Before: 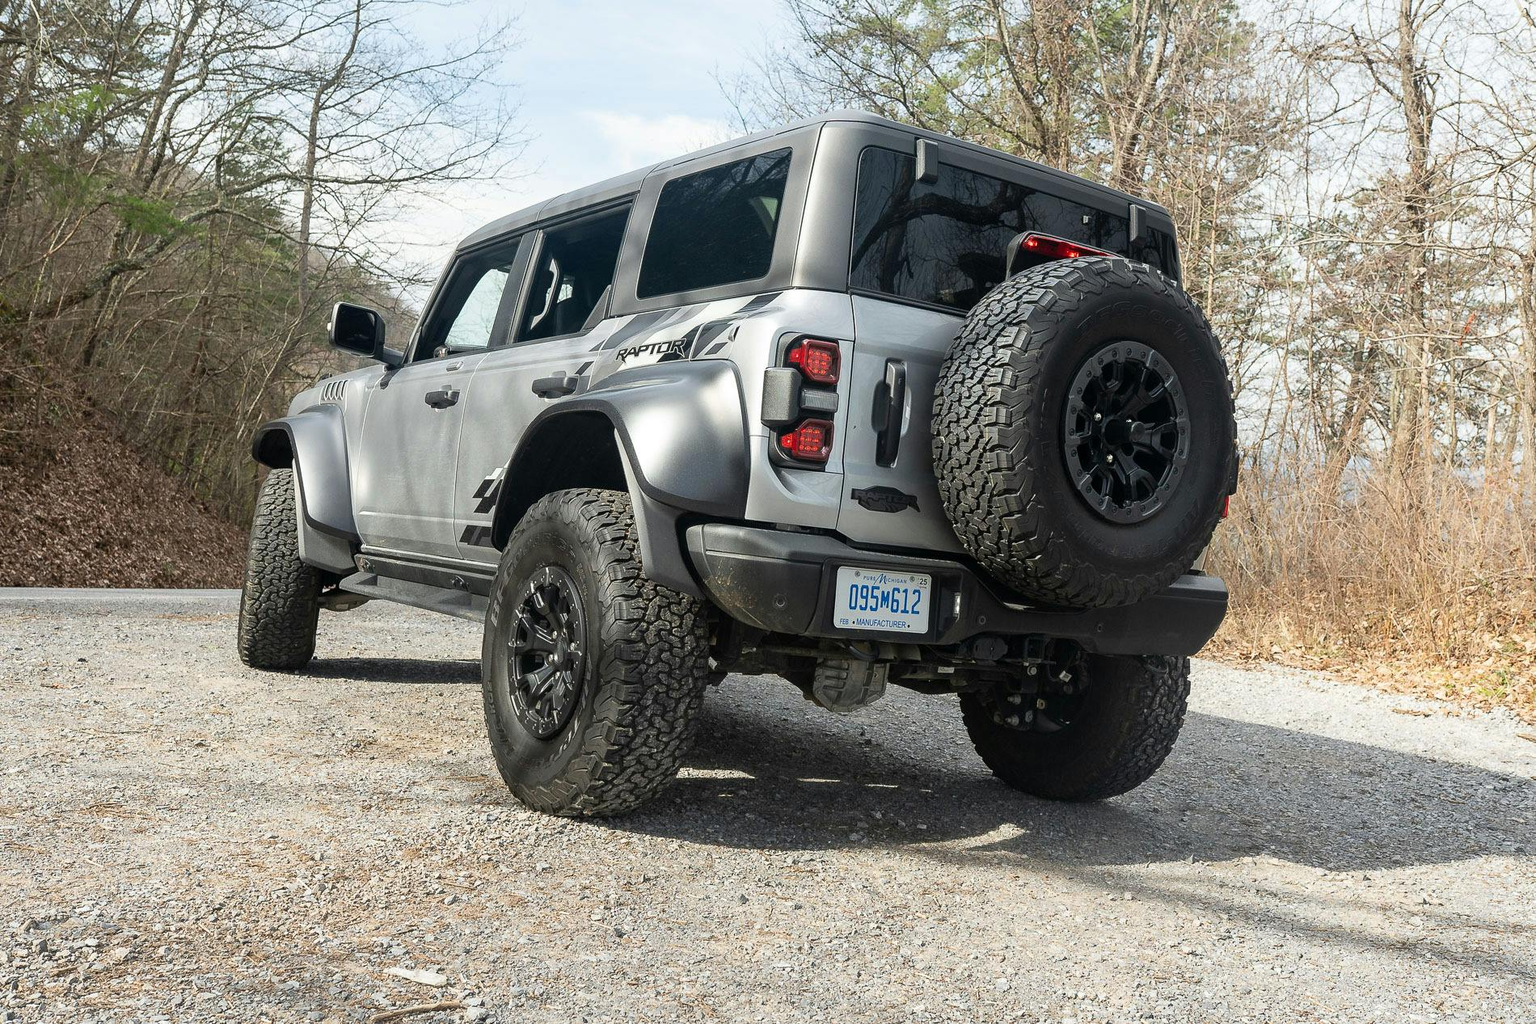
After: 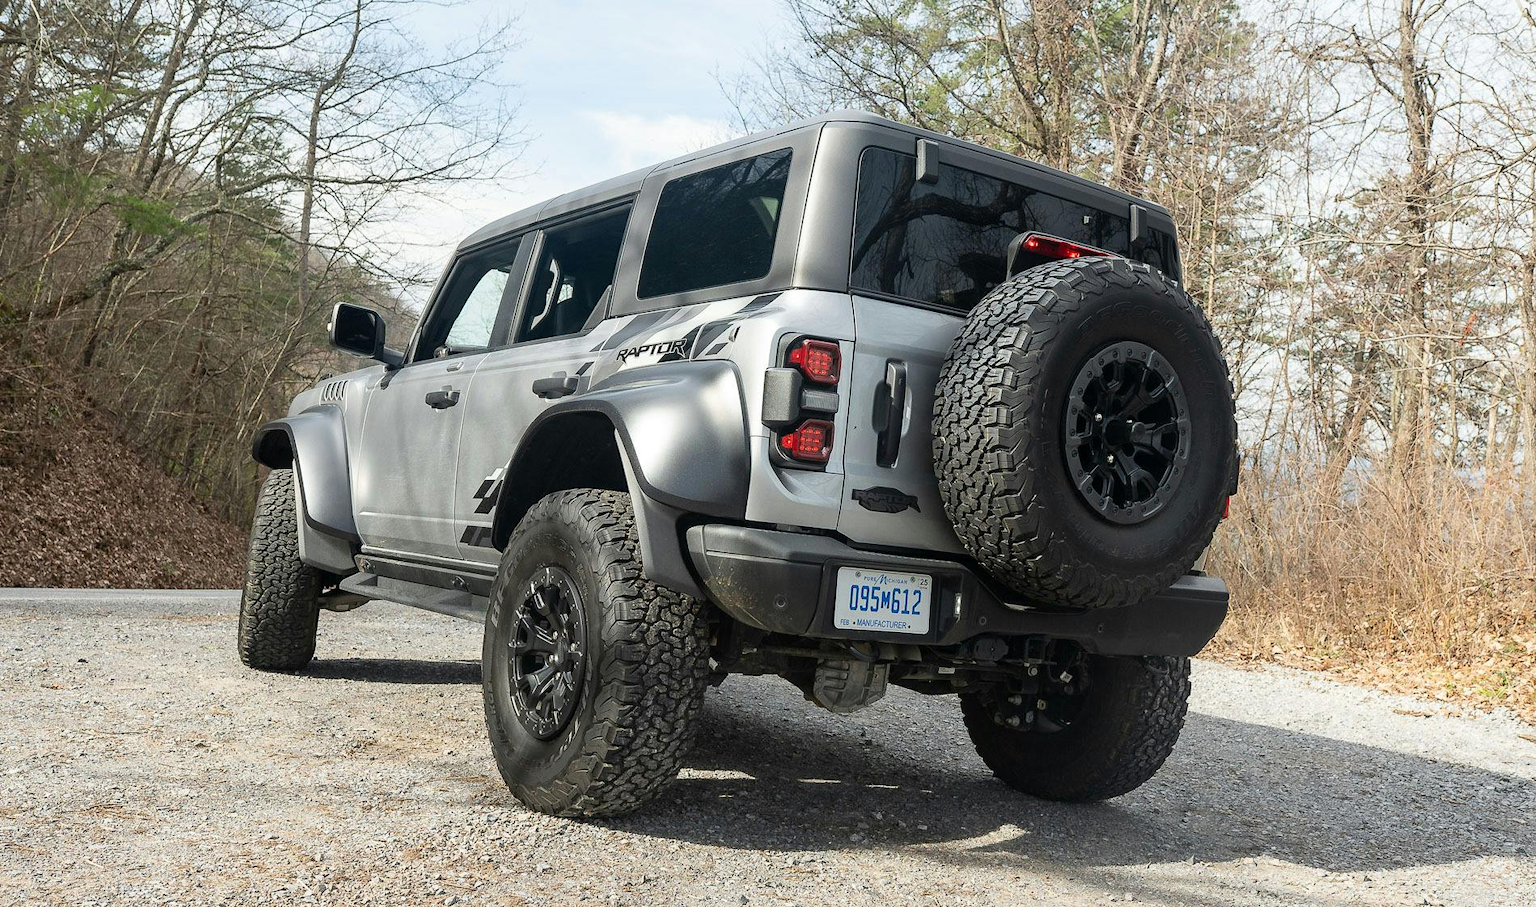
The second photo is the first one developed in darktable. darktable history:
crop and rotate: top 0%, bottom 11.371%
